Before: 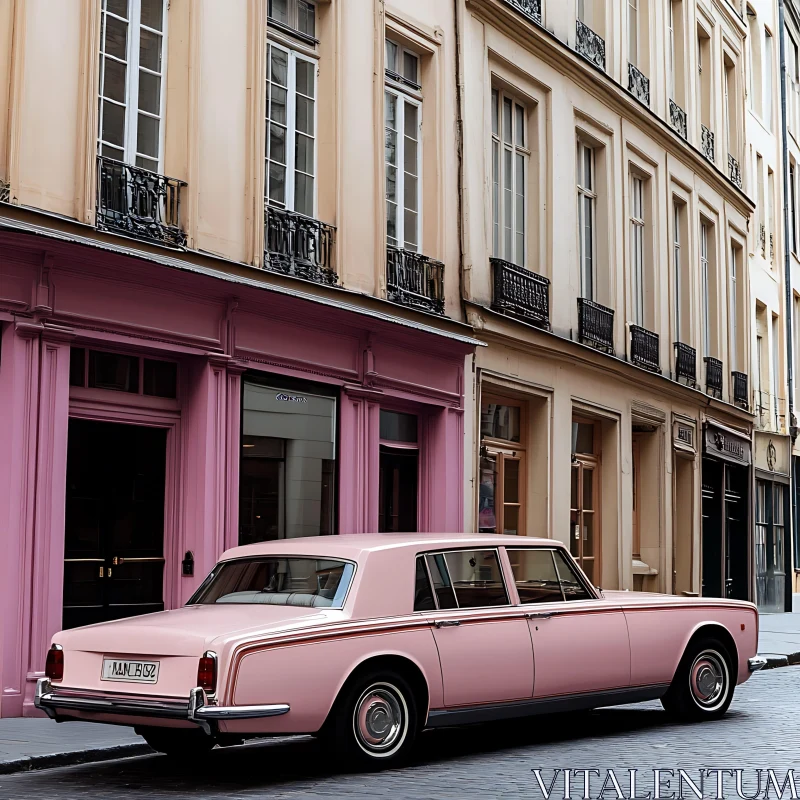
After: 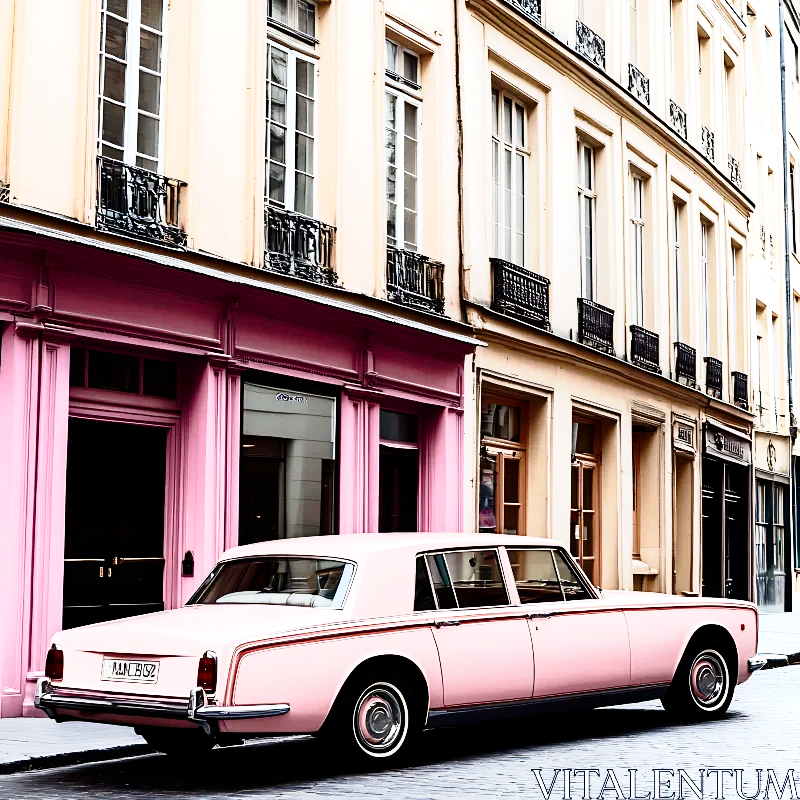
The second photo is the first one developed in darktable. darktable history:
exposure: black level correction 0, exposure 0.892 EV, compensate exposure bias true, compensate highlight preservation false
contrast brightness saturation: contrast 0.288
tone curve: curves: ch0 [(0, 0) (0.062, 0.023) (0.168, 0.142) (0.359, 0.419) (0.469, 0.544) (0.634, 0.722) (0.839, 0.909) (0.998, 0.978)]; ch1 [(0, 0) (0.437, 0.408) (0.472, 0.47) (0.502, 0.504) (0.527, 0.546) (0.568, 0.619) (0.608, 0.665) (0.669, 0.748) (0.859, 0.899) (1, 1)]; ch2 [(0, 0) (0.33, 0.301) (0.421, 0.443) (0.473, 0.498) (0.509, 0.5) (0.535, 0.564) (0.575, 0.625) (0.608, 0.667) (1, 1)], preserve colors none
tone equalizer: smoothing diameter 24.91%, edges refinement/feathering 8.84, preserve details guided filter
